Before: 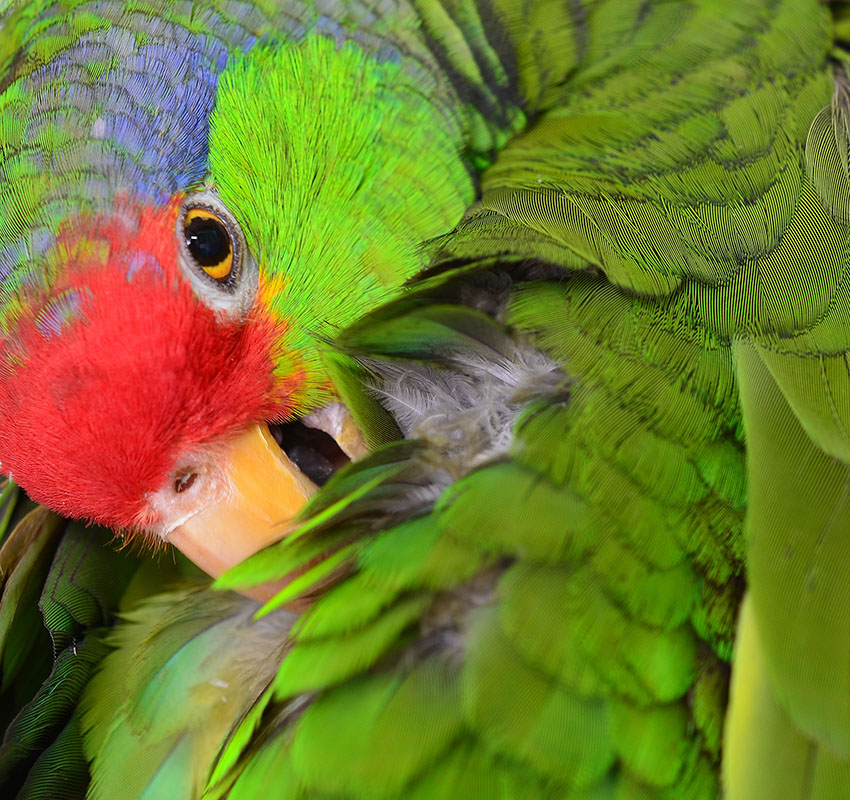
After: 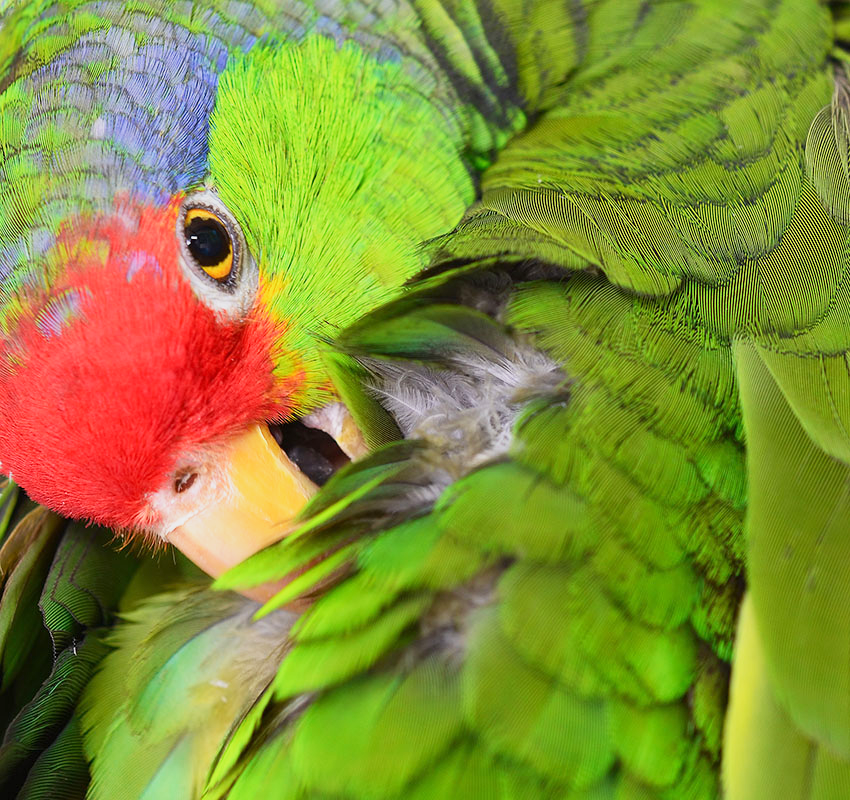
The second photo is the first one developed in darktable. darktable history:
tone equalizer: on, module defaults
base curve: curves: ch0 [(0, 0) (0.088, 0.125) (0.176, 0.251) (0.354, 0.501) (0.613, 0.749) (1, 0.877)], preserve colors none
